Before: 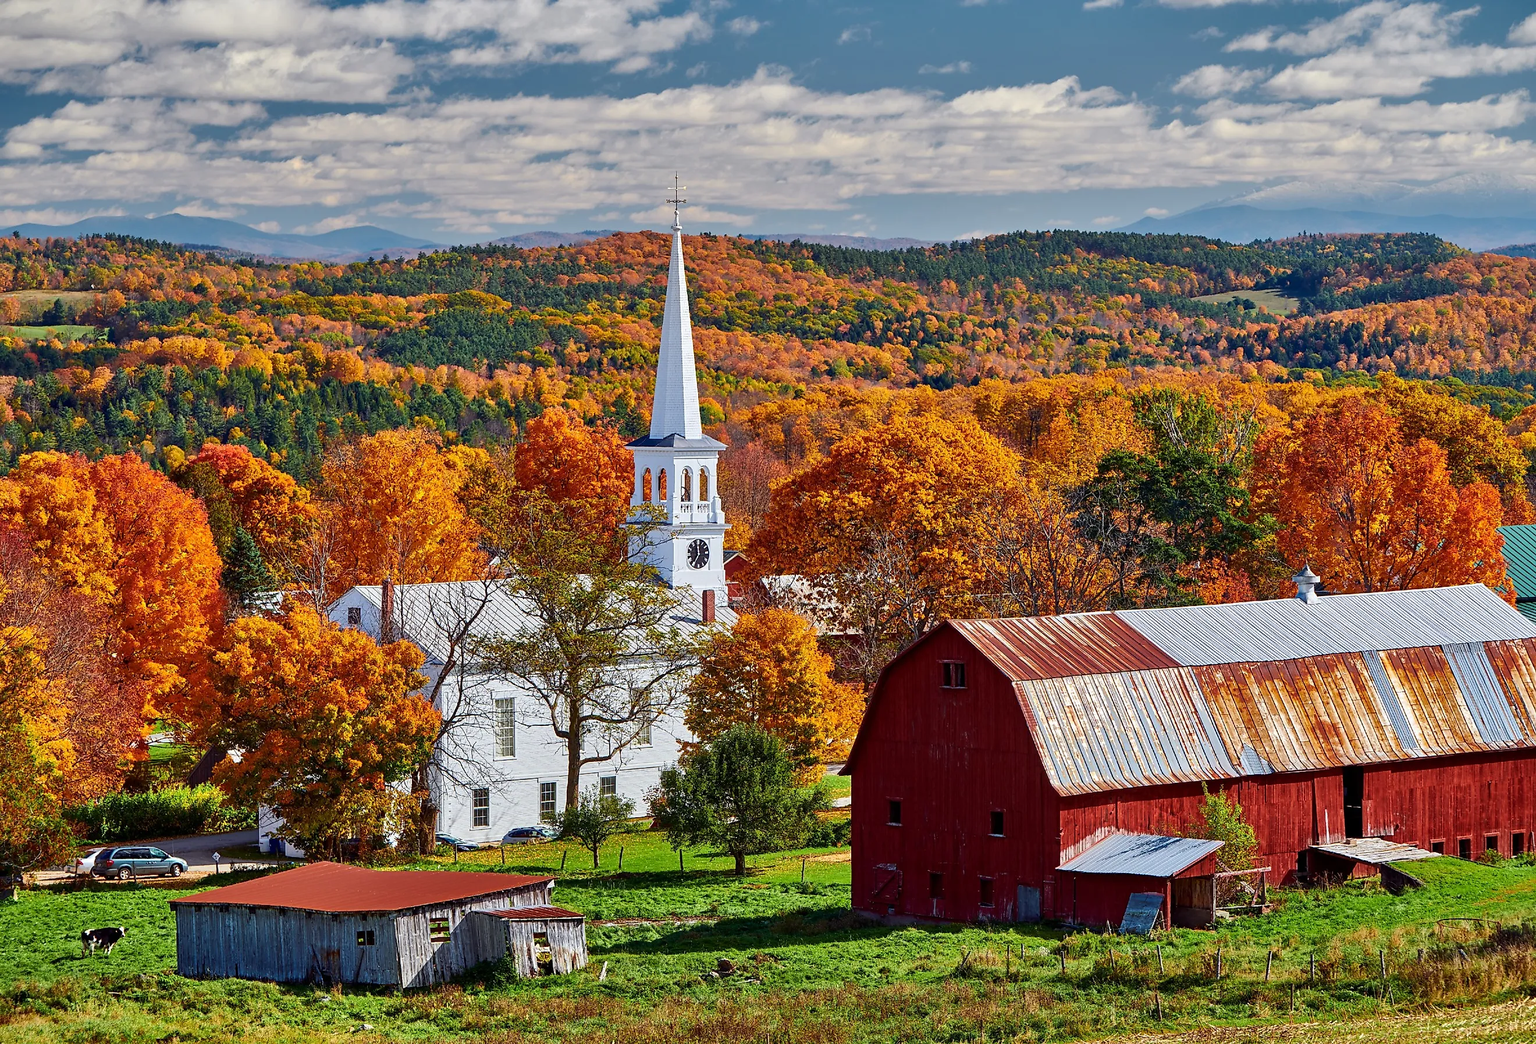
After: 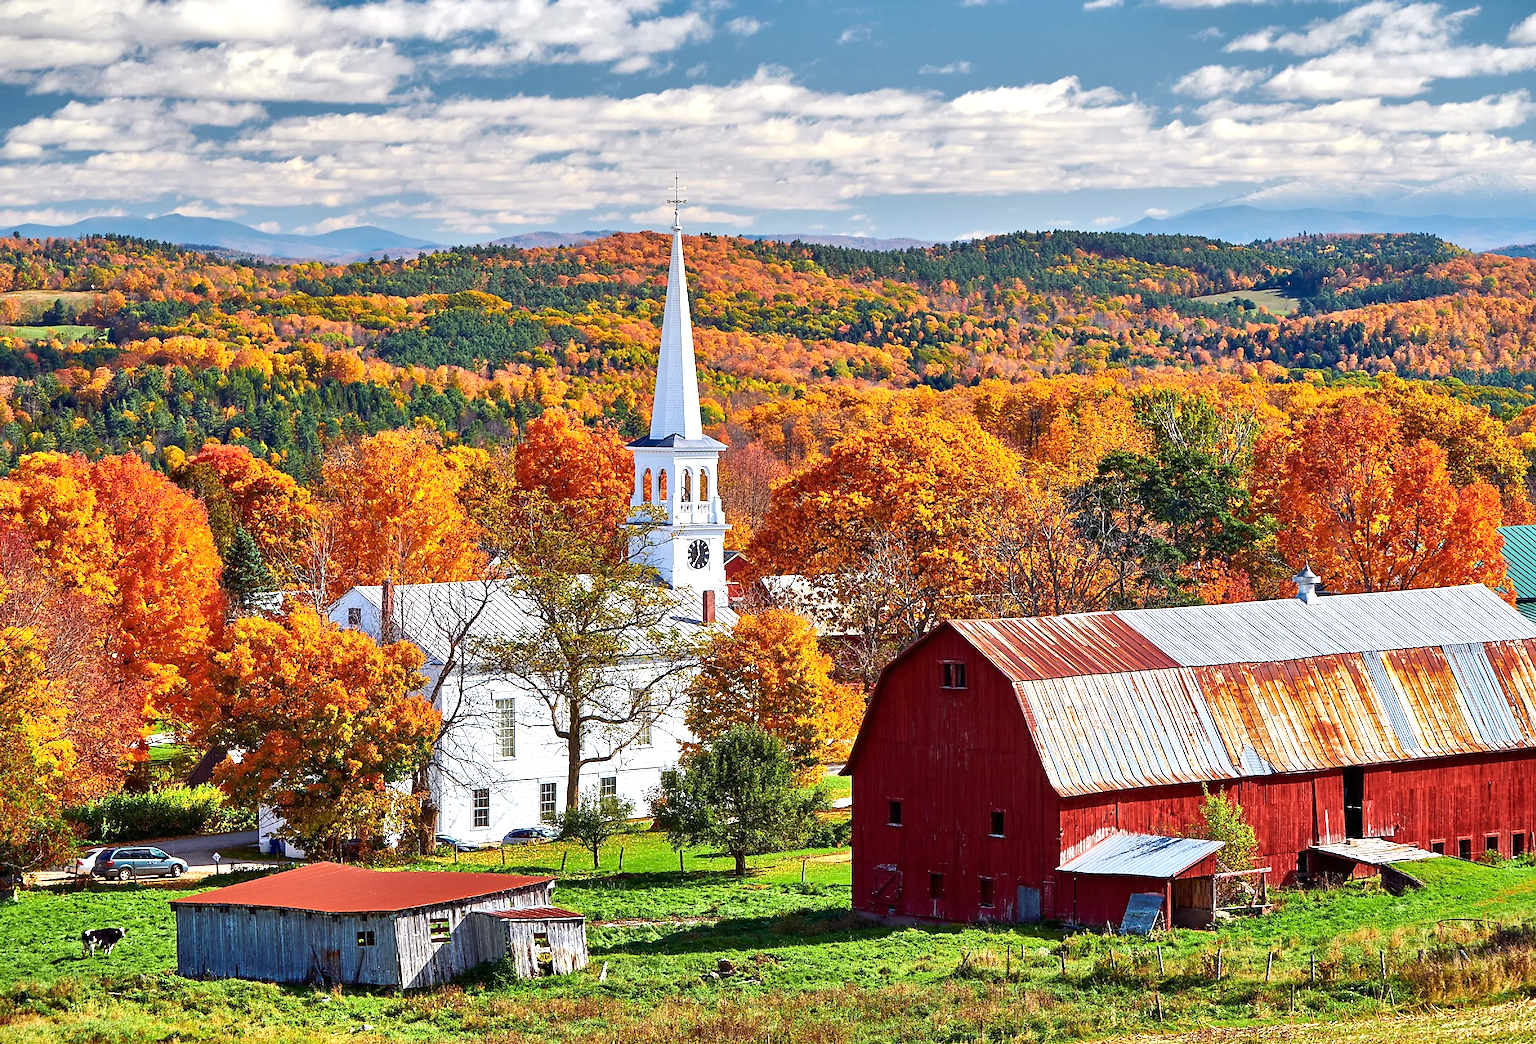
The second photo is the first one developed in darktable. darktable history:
sharpen: radius 5.287, amount 0.309, threshold 26.144
exposure: black level correction 0, exposure 0.701 EV, compensate highlight preservation false
